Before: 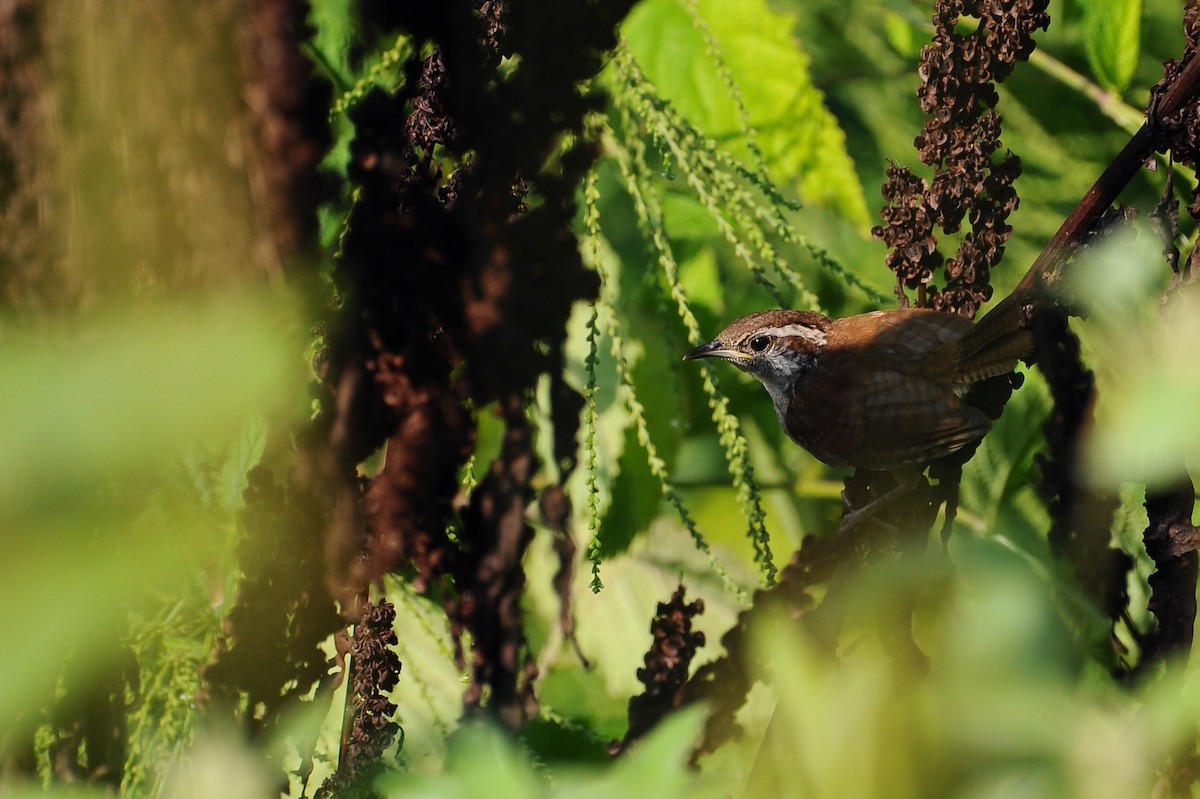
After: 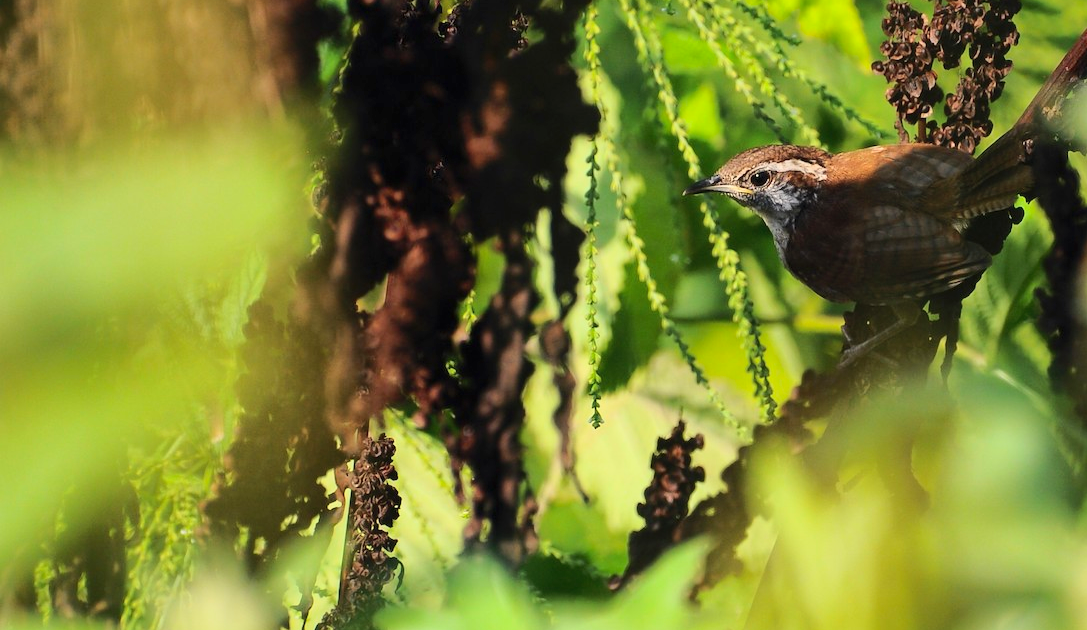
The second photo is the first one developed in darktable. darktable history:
shadows and highlights: on, module defaults
crop: top 20.703%, right 9.338%, bottom 0.327%
base curve: curves: ch0 [(0, 0) (0.028, 0.03) (0.121, 0.232) (0.46, 0.748) (0.859, 0.968) (1, 1)]
